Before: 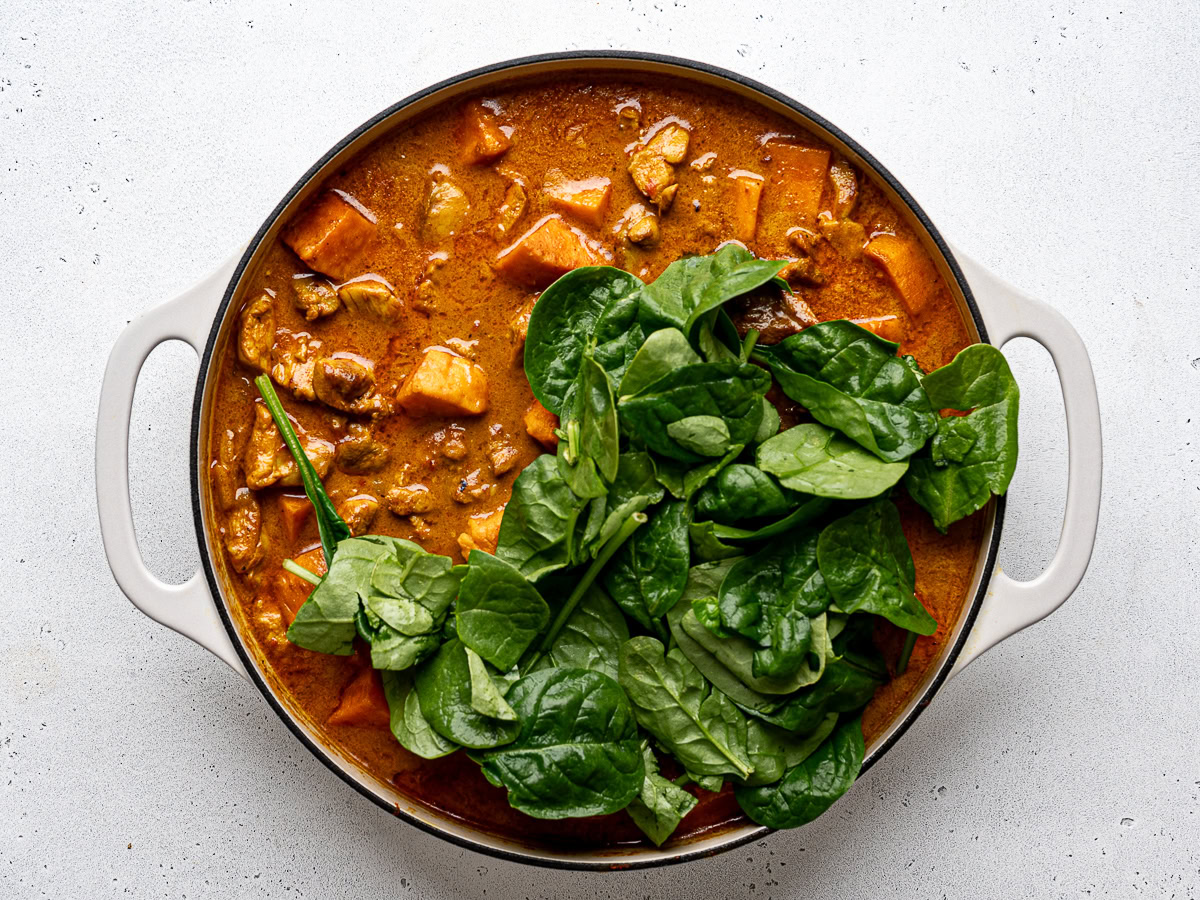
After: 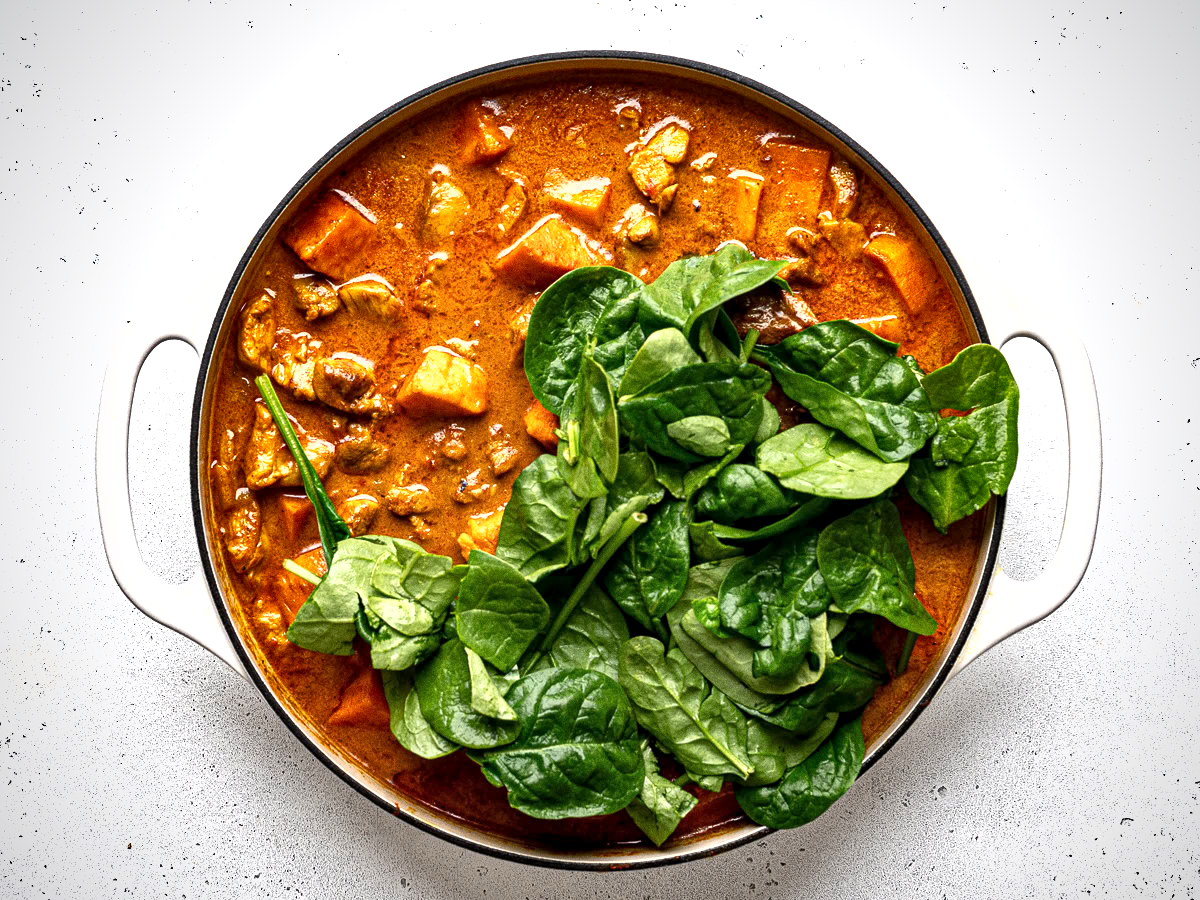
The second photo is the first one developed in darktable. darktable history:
exposure: black level correction 0, exposure 0.7 EV, compensate exposure bias true, compensate highlight preservation false
shadows and highlights: low approximation 0.01, soften with gaussian
vignetting: fall-off radius 60.92%
grain: coarseness 0.09 ISO
local contrast: highlights 100%, shadows 100%, detail 120%, midtone range 0.2
